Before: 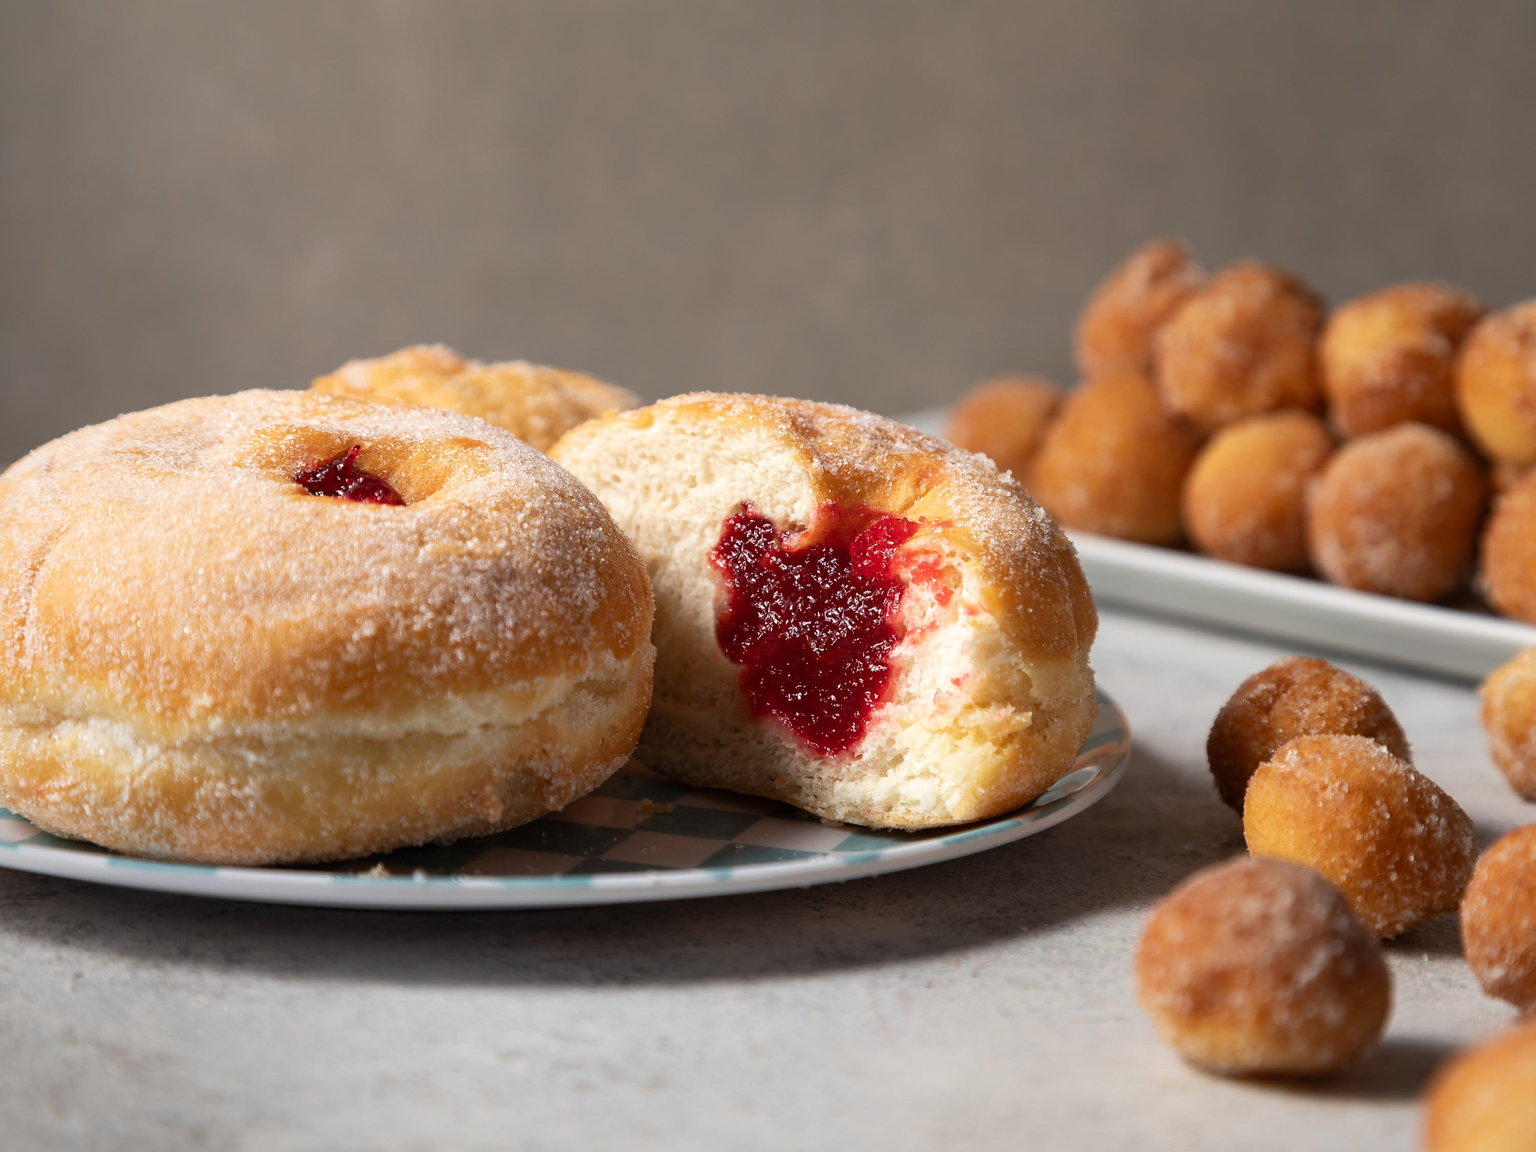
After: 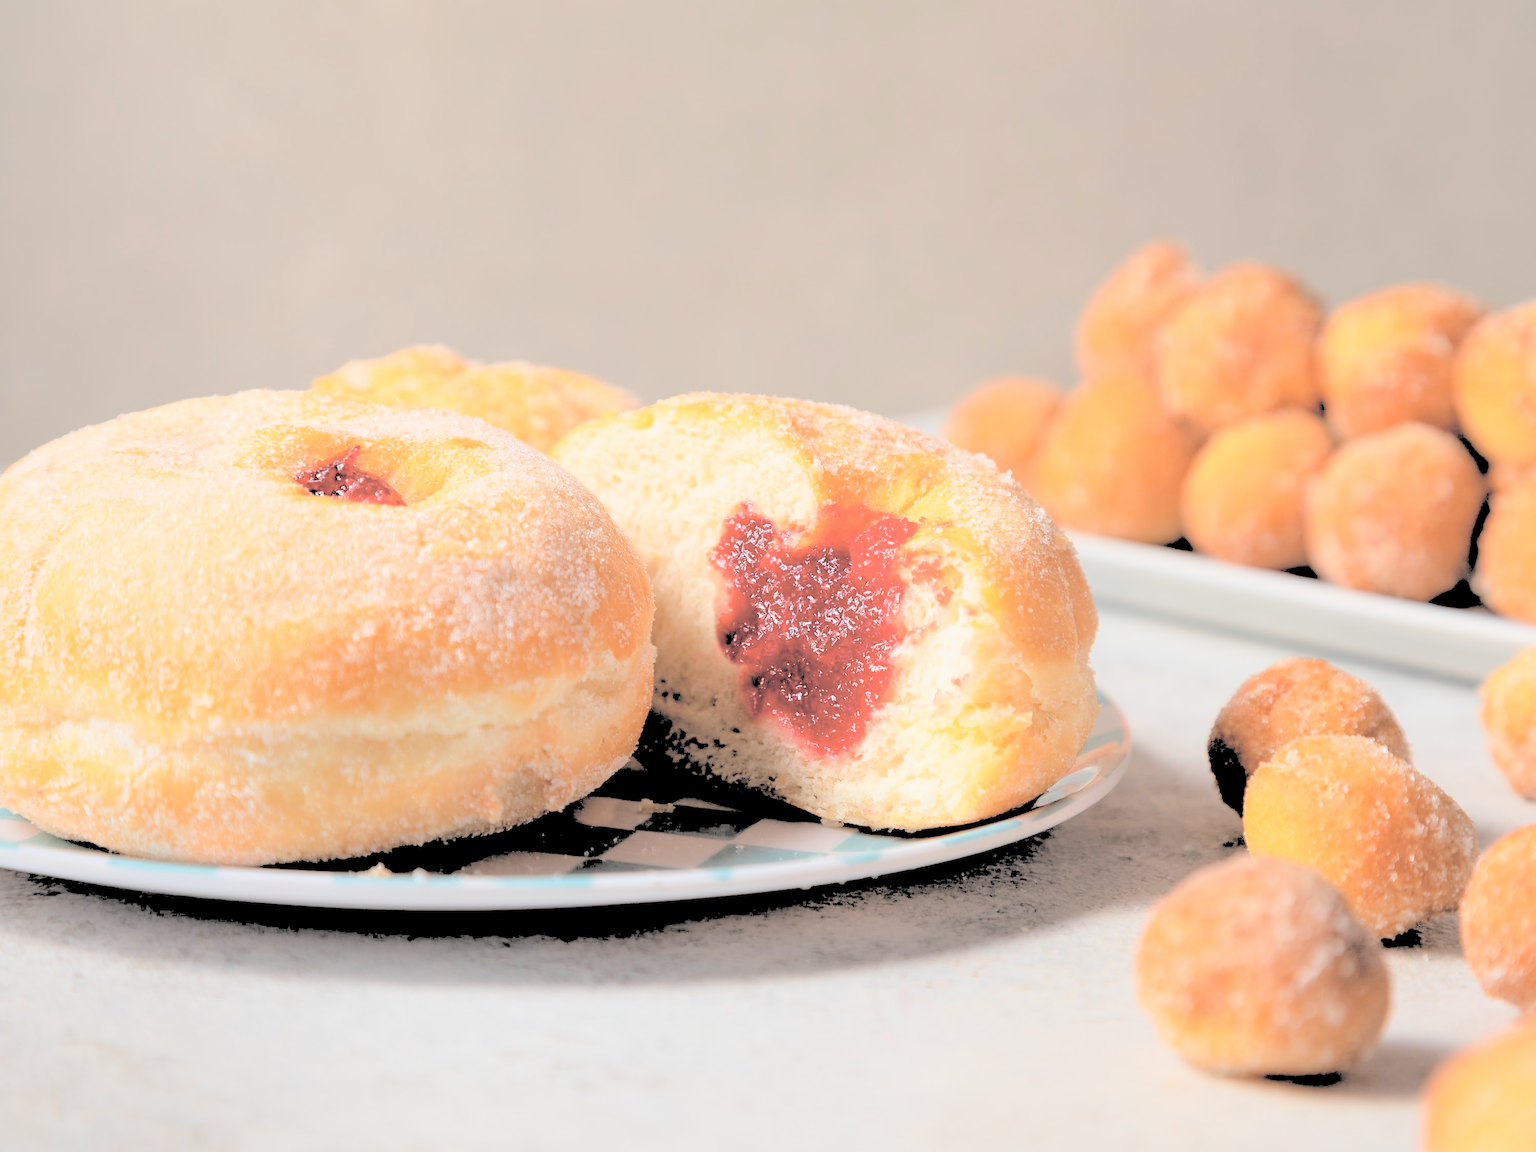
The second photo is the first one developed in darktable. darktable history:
contrast brightness saturation: brightness 1
rgb levels: preserve colors sum RGB, levels [[0.038, 0.433, 0.934], [0, 0.5, 1], [0, 0.5, 1]]
